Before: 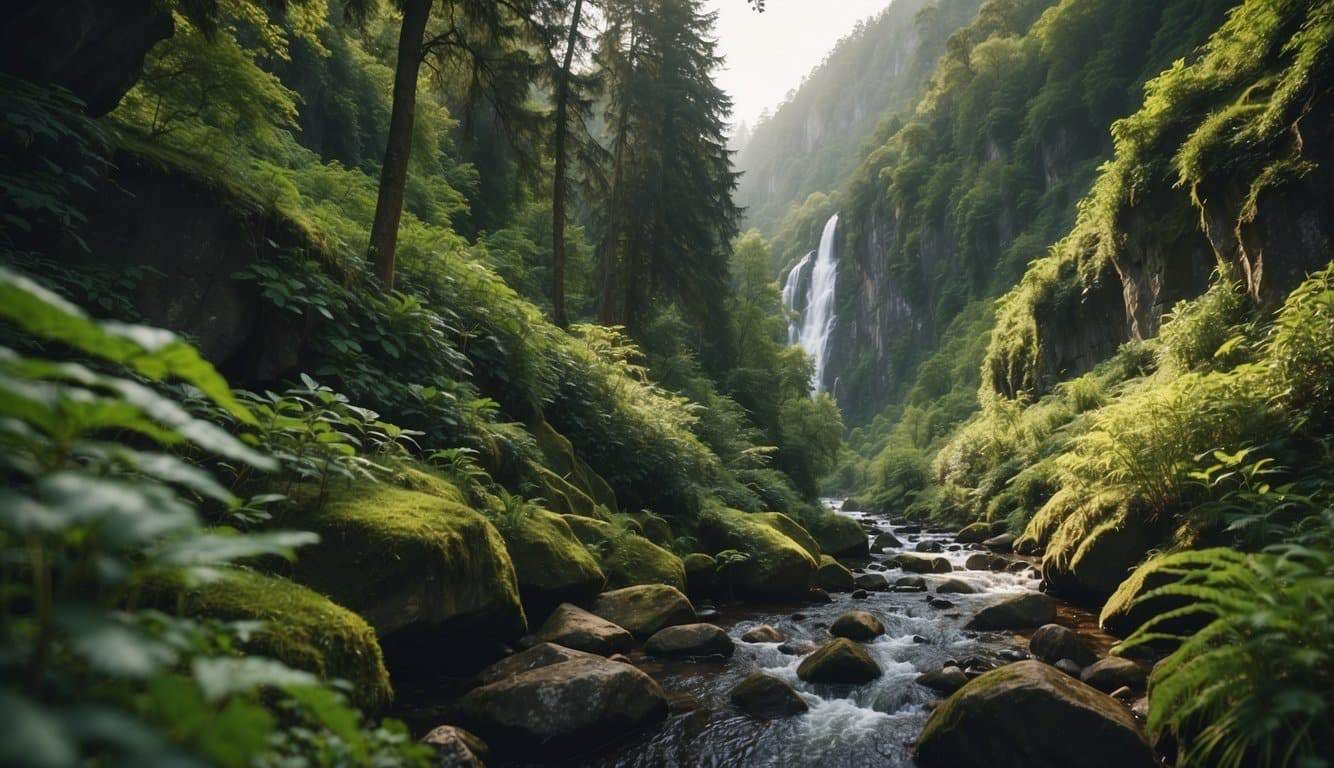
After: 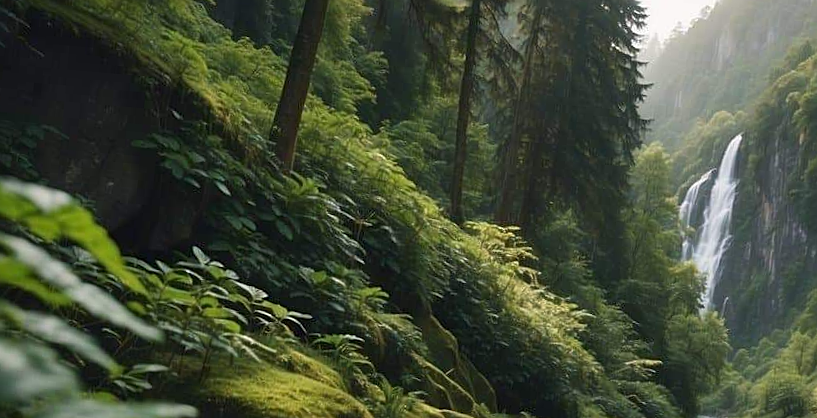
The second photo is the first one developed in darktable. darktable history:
sharpen: on, module defaults
crop and rotate: angle -4.99°, left 2.122%, top 6.945%, right 27.566%, bottom 30.519%
